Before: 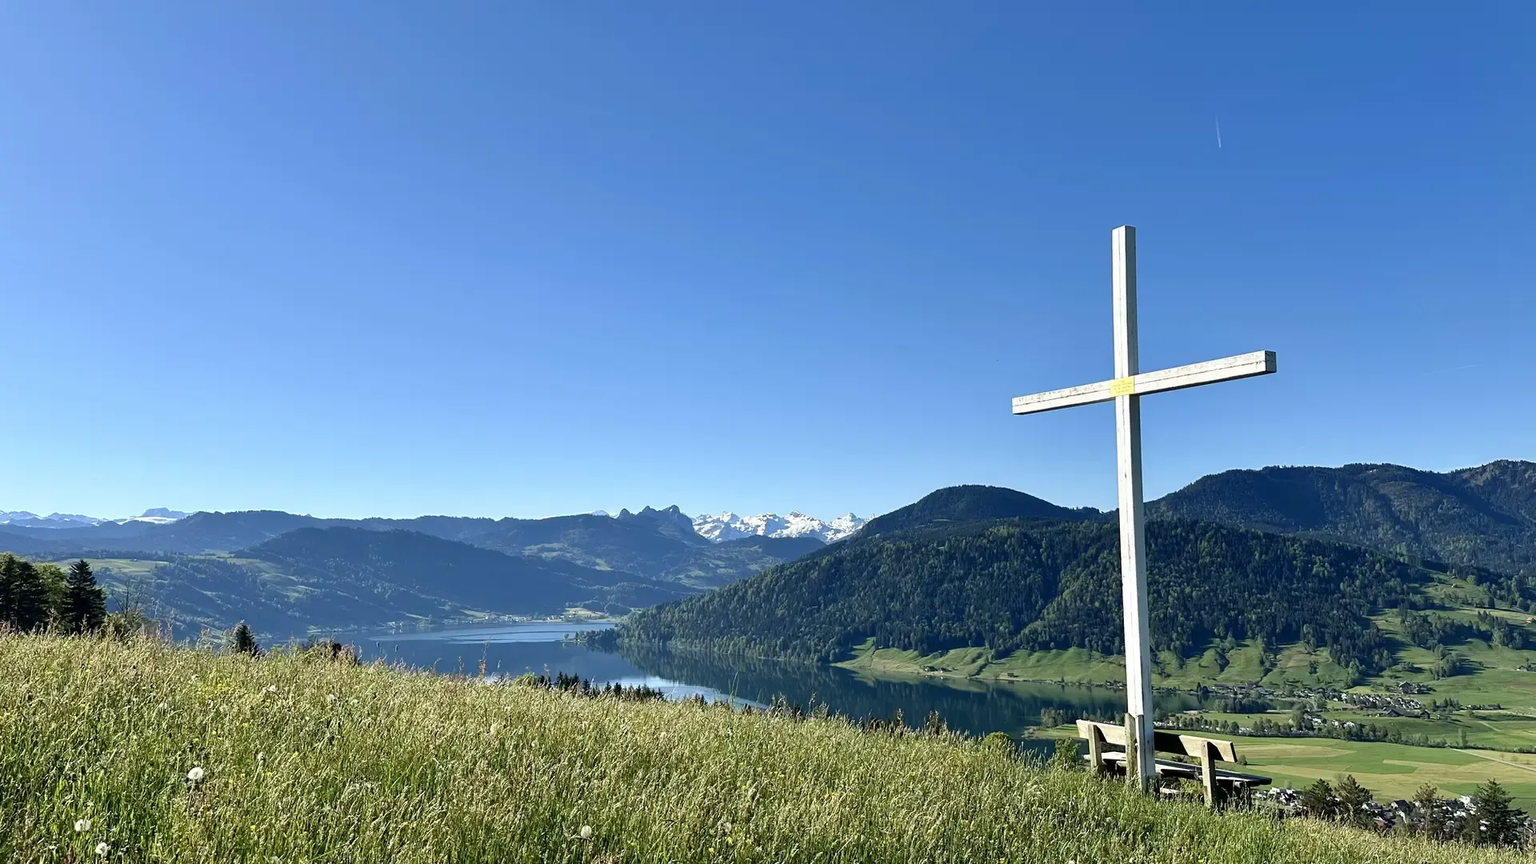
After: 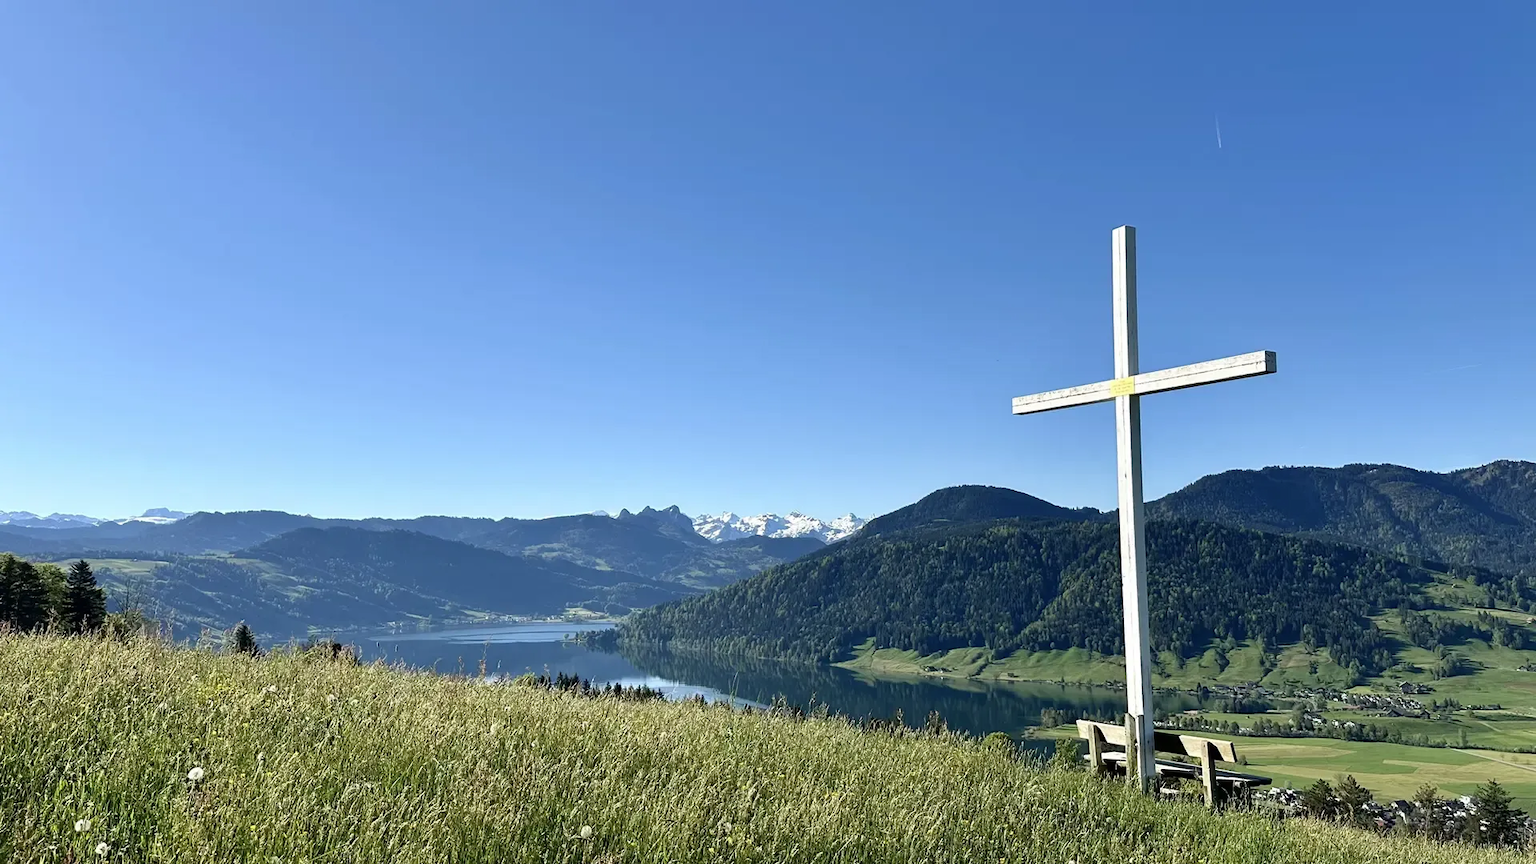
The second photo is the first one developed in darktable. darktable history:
color zones: curves: ch0 [(0, 0.613) (0.01, 0.613) (0.245, 0.448) (0.498, 0.529) (0.642, 0.665) (0.879, 0.777) (0.99, 0.613)]; ch1 [(0, 0) (0.143, 0) (0.286, 0) (0.429, 0) (0.571, 0) (0.714, 0) (0.857, 0)], mix -95.33%
